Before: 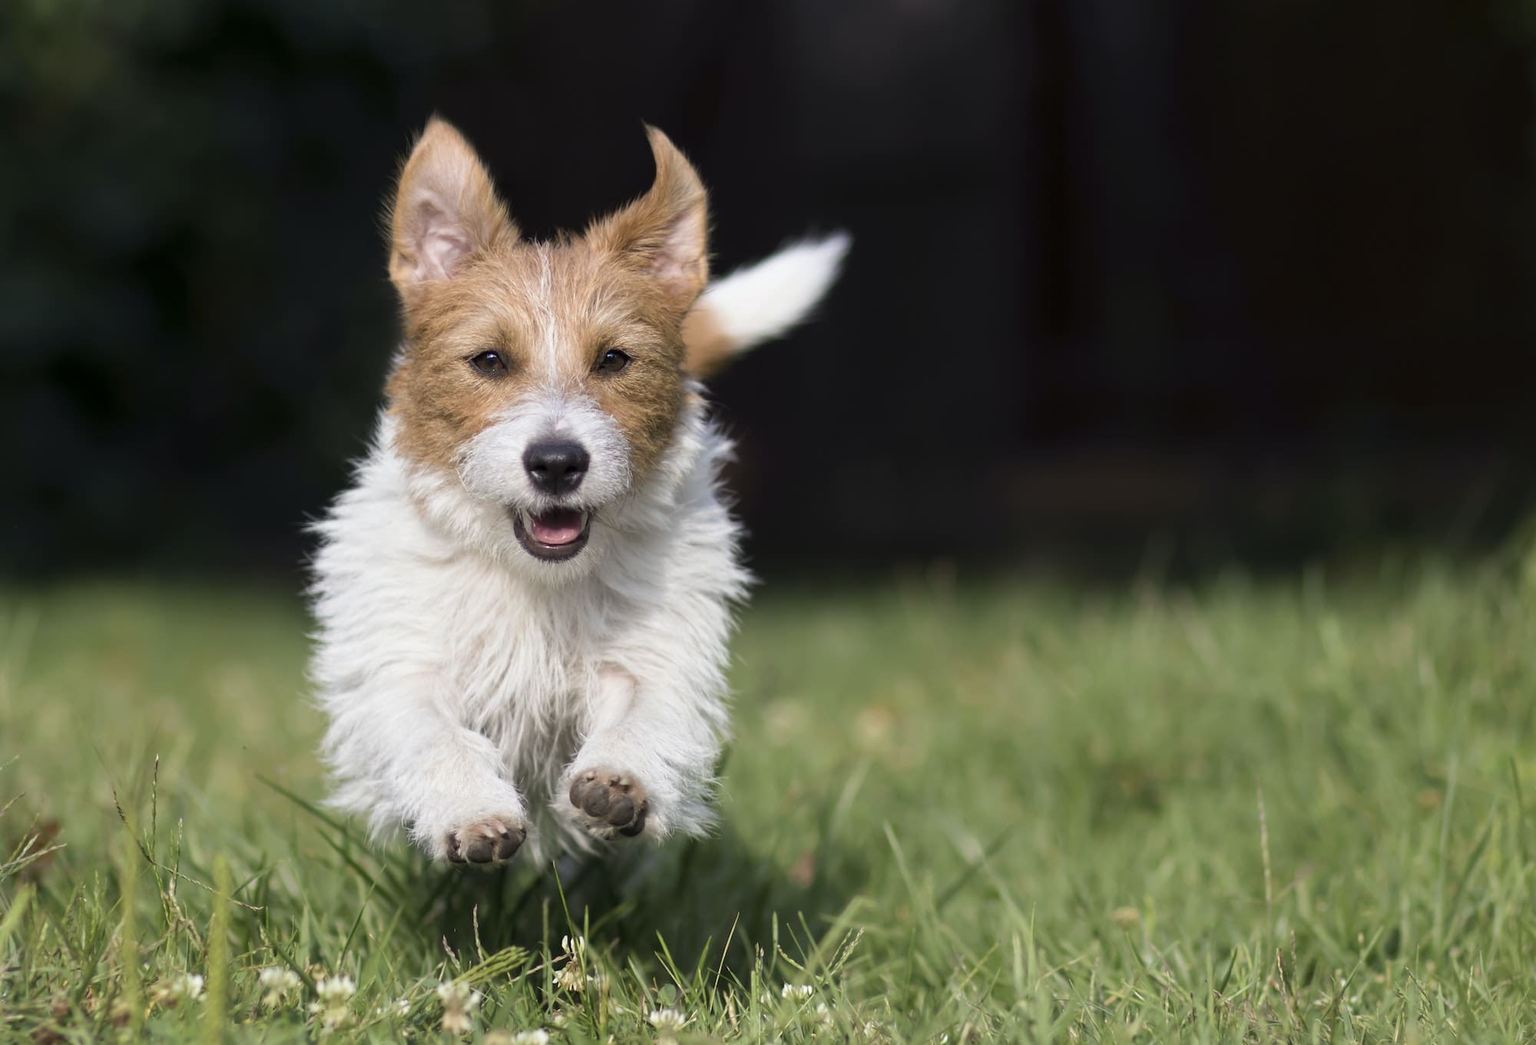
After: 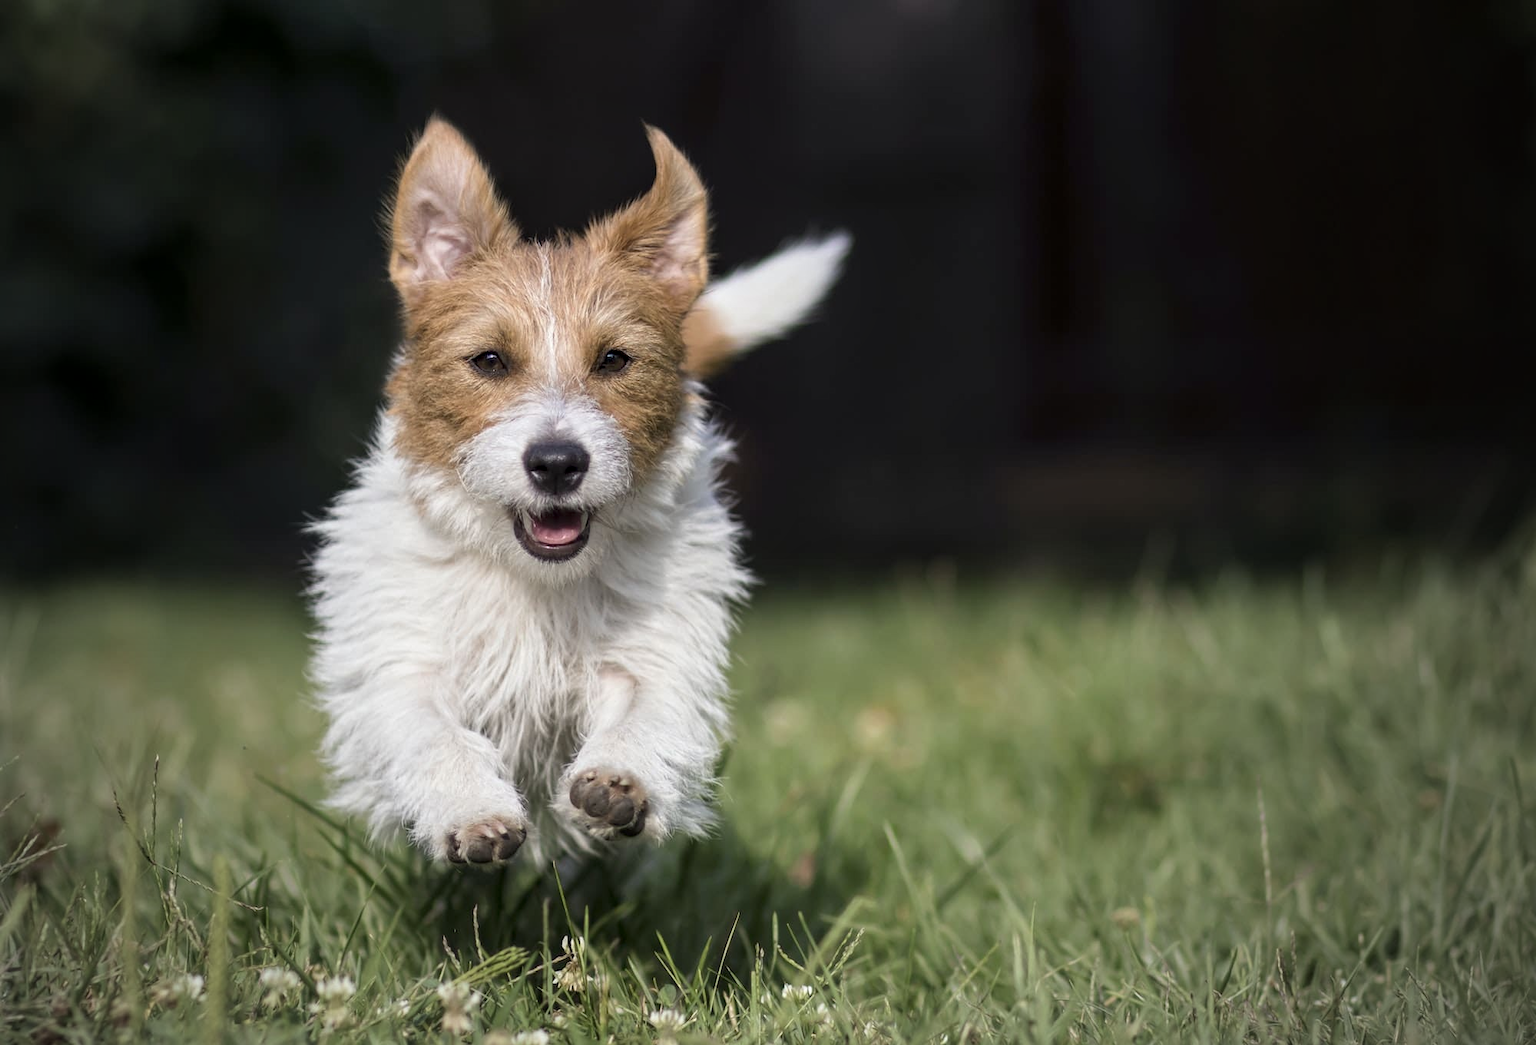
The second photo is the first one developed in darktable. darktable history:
vignetting: fall-off start 72.14%, fall-off radius 108.07%, brightness -0.713, saturation -0.488, center (-0.054, -0.359), width/height ratio 0.729
local contrast: on, module defaults
